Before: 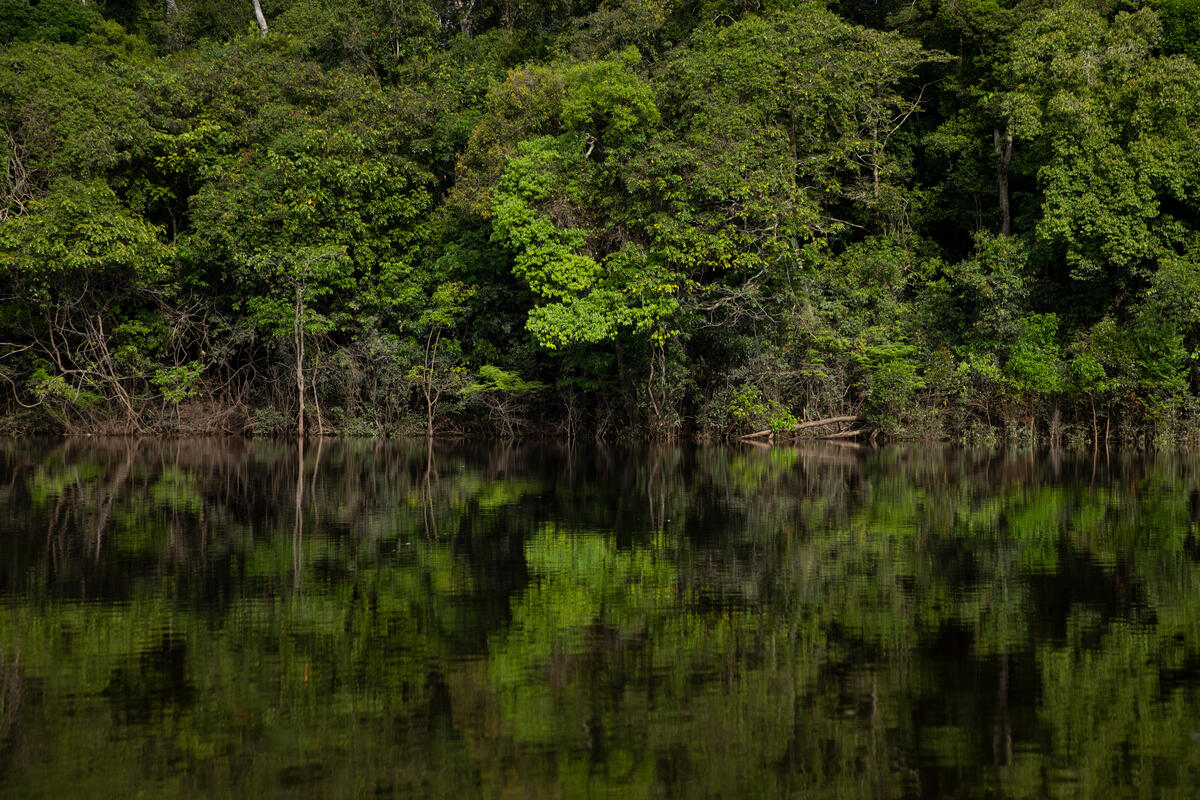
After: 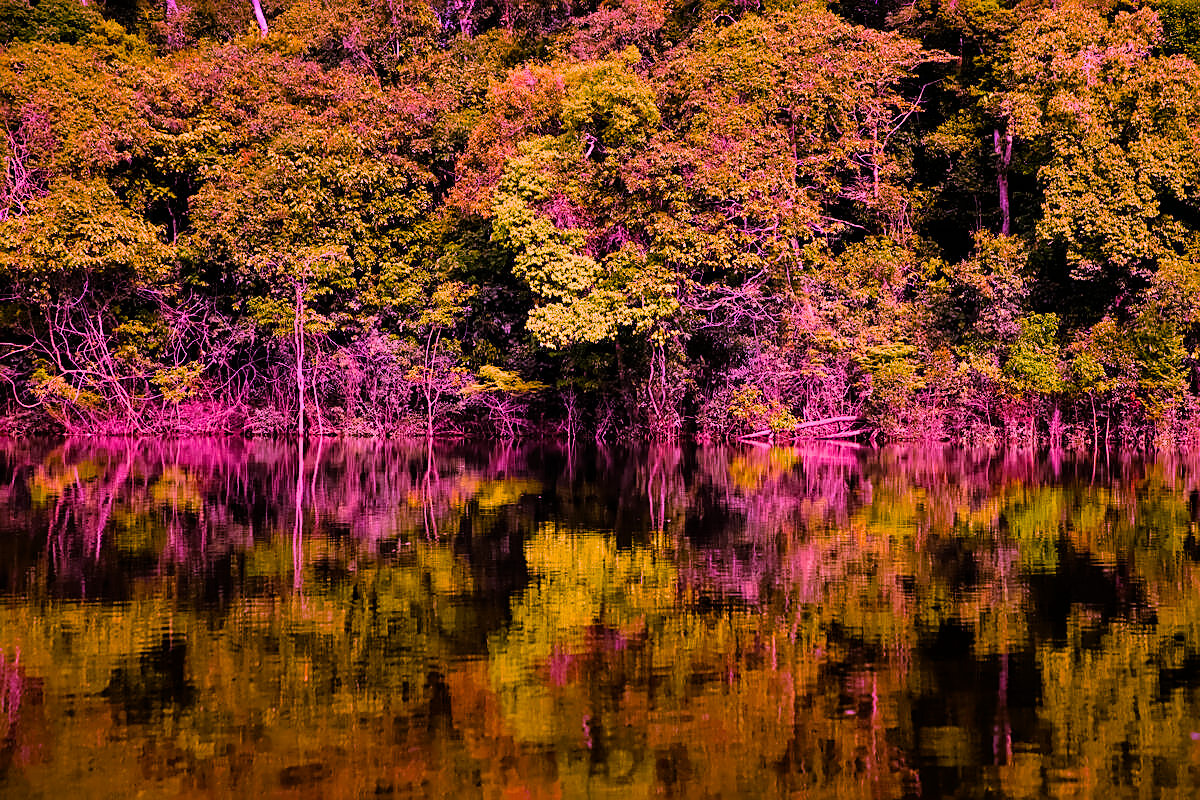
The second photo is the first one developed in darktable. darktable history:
denoise (profiled): patch size 2, strength 1.125, preserve shadows 1.03, bias correction -0.346, scattering 0.272, a [-1, 0, 0], b [0, 0, 0], compensate highlight preservation false
filmic rgb: black relative exposure -7.15 EV, white relative exposure 5.36 EV, hardness 3.02, color science v6 (2022)
highlight reconstruction: iterations 1, diameter of reconstruction 64 px
lens correction: scale 1.01, crop 1, focal 85, aperture 2.8, distance 7.77, camera "Canon EOS RP", lens "Canon RF 85mm F2 MACRO IS STM"
raw denoise: x [[0, 0.25, 0.5, 0.75, 1] ×4]
sharpen: on, module defaults
color balance rgb: linear chroma grading › global chroma 9%, perceptual saturation grading › global saturation 36%, perceptual saturation grading › shadows 35%, perceptual brilliance grading › global brilliance 15%, perceptual brilliance grading › shadows -35%, global vibrance 15%
white balance: red 1.803, blue 1.886
exposure: black level correction 0, exposure 1 EV, compensate exposure bias true, compensate highlight preservation false
